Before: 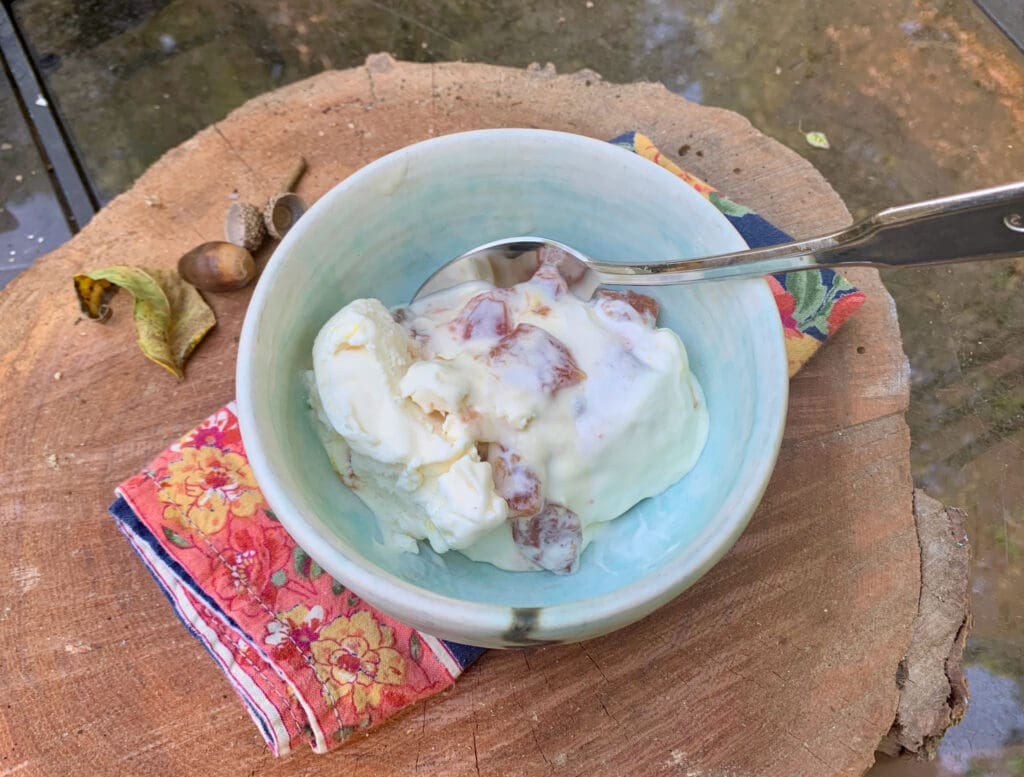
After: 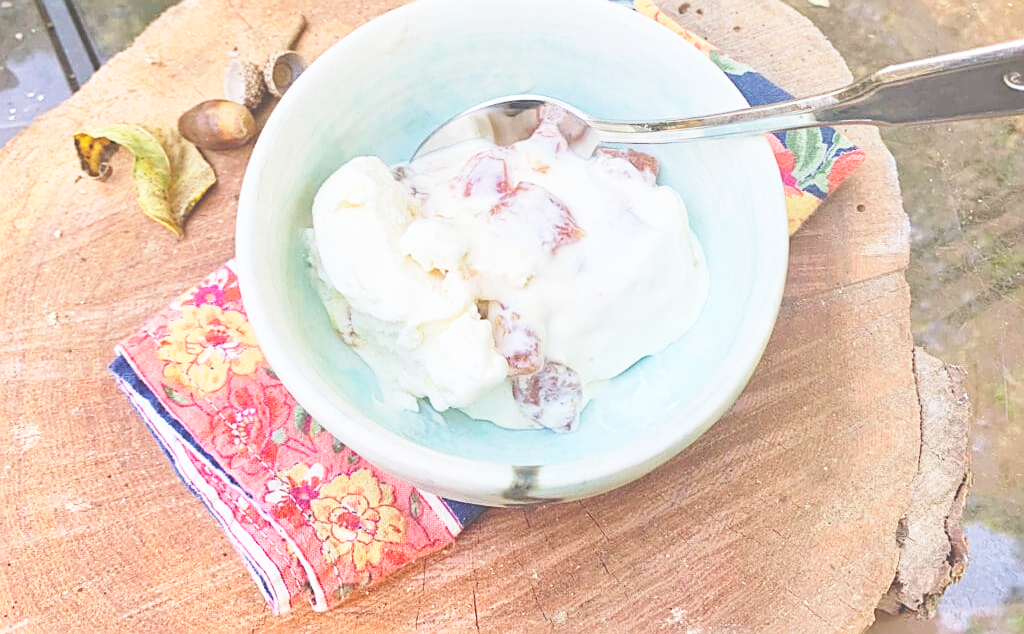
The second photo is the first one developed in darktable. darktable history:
crop and rotate: top 18.28%
sharpen: on, module defaults
base curve: curves: ch0 [(0, 0) (0.018, 0.026) (0.143, 0.37) (0.33, 0.731) (0.458, 0.853) (0.735, 0.965) (0.905, 0.986) (1, 1)], preserve colors none
color balance rgb: perceptual saturation grading › global saturation 14.759%
exposure: black level correction -0.041, exposure 0.06 EV, compensate exposure bias true, compensate highlight preservation false
